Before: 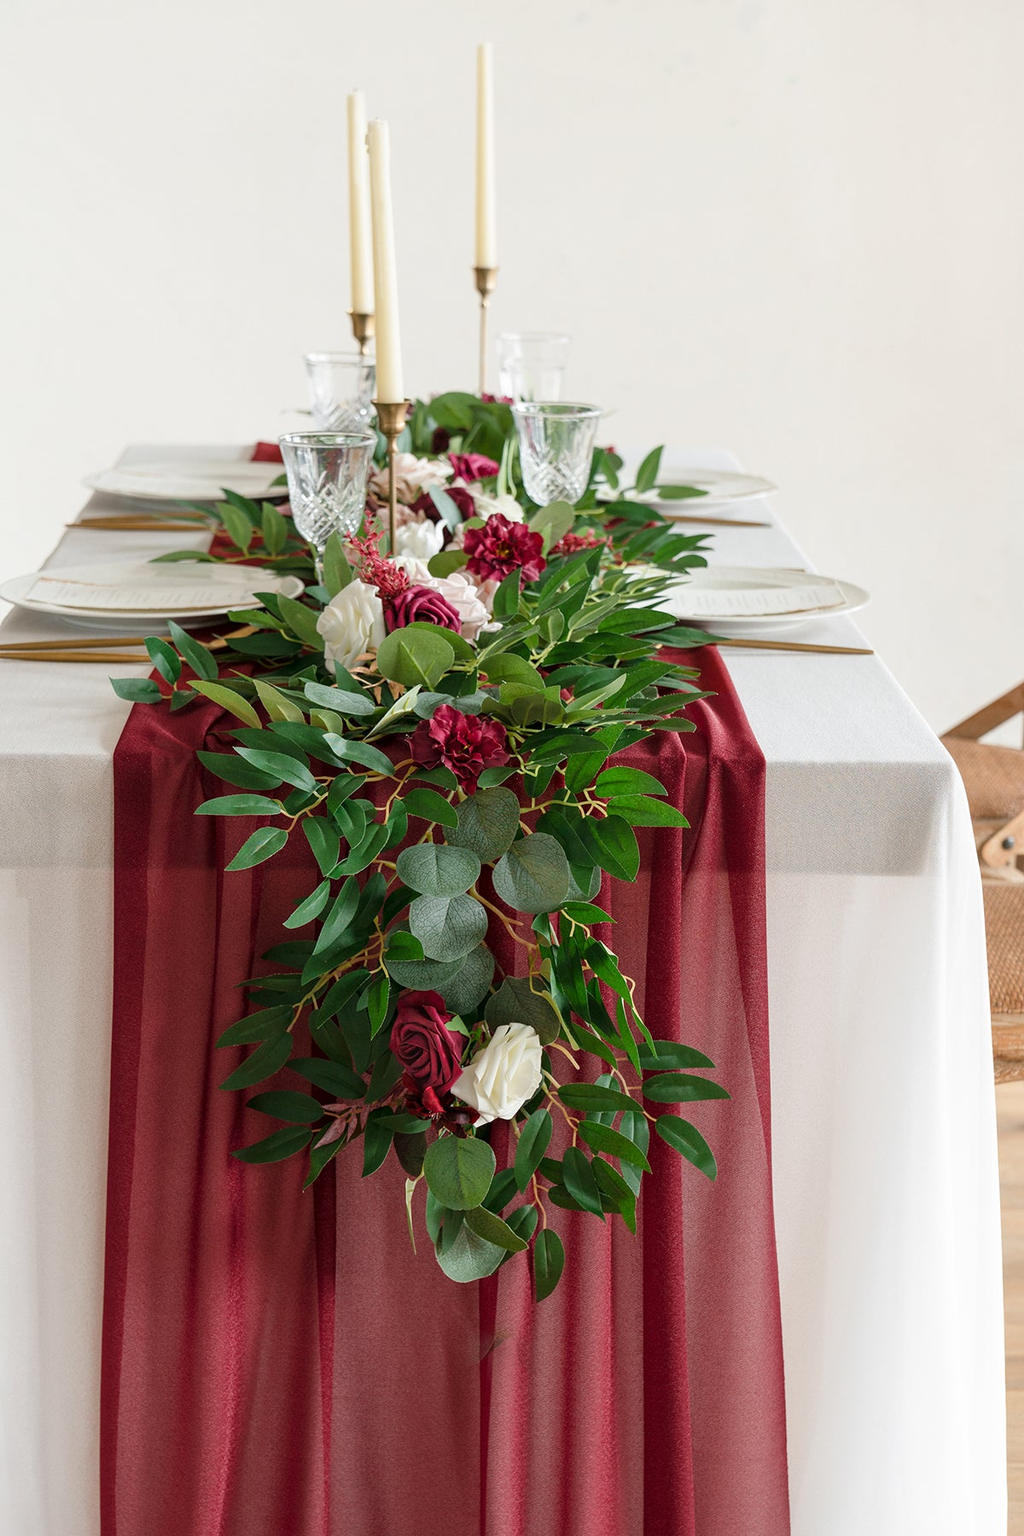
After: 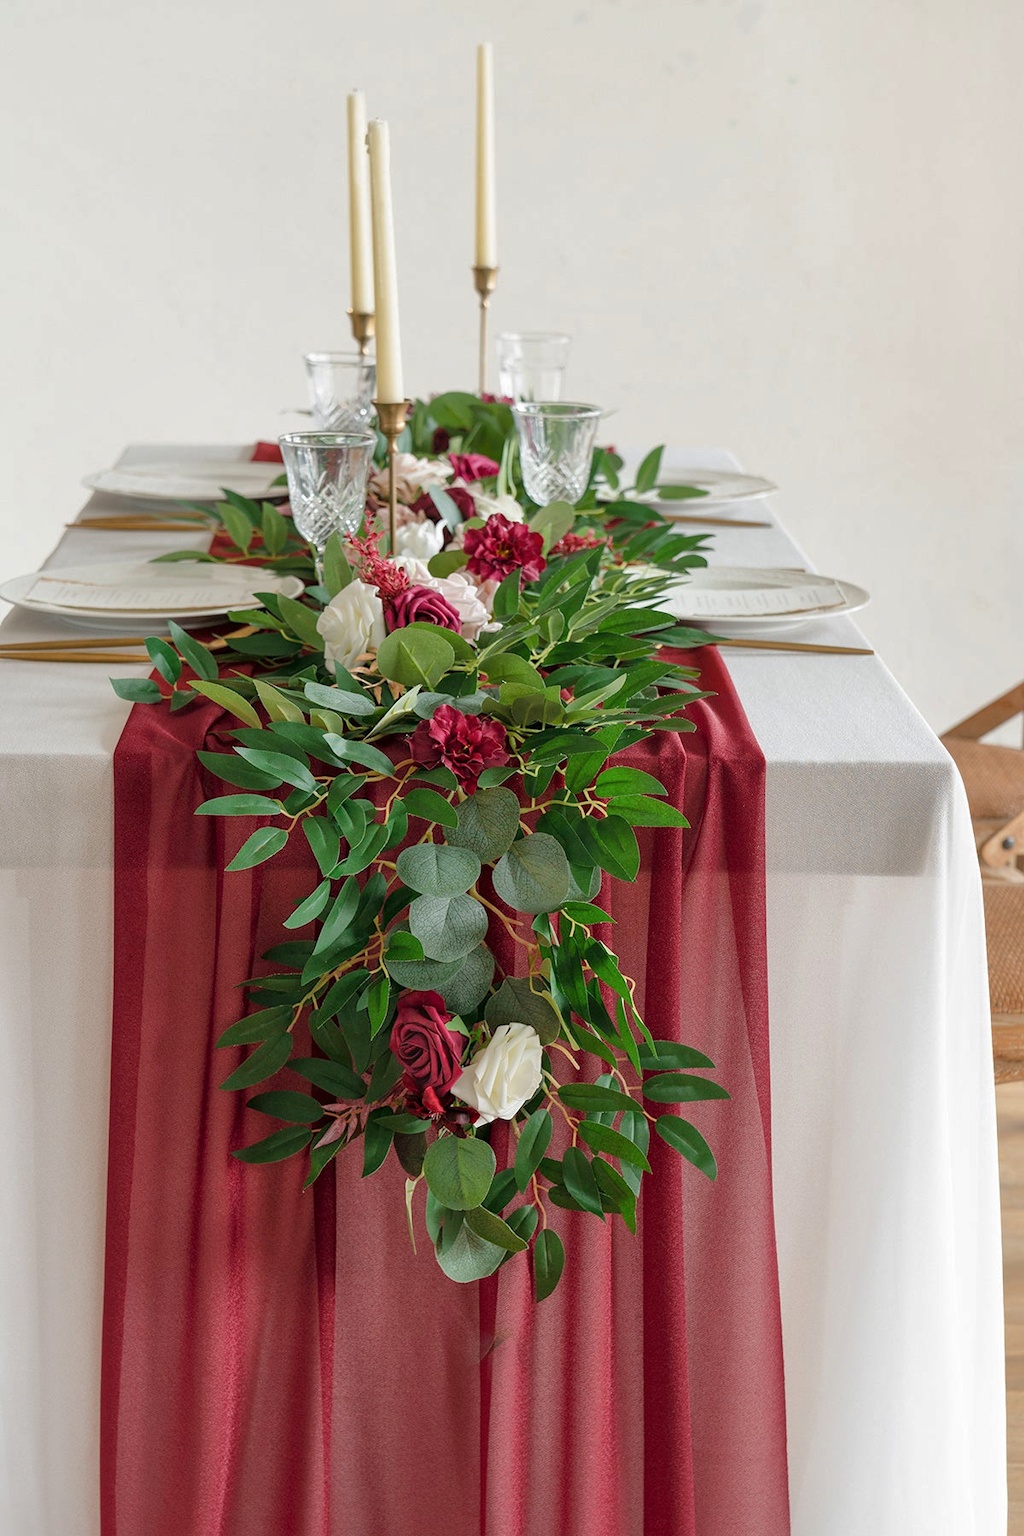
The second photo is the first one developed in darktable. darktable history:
shadows and highlights: highlights color adjustment 45.8%
exposure: compensate highlight preservation false
